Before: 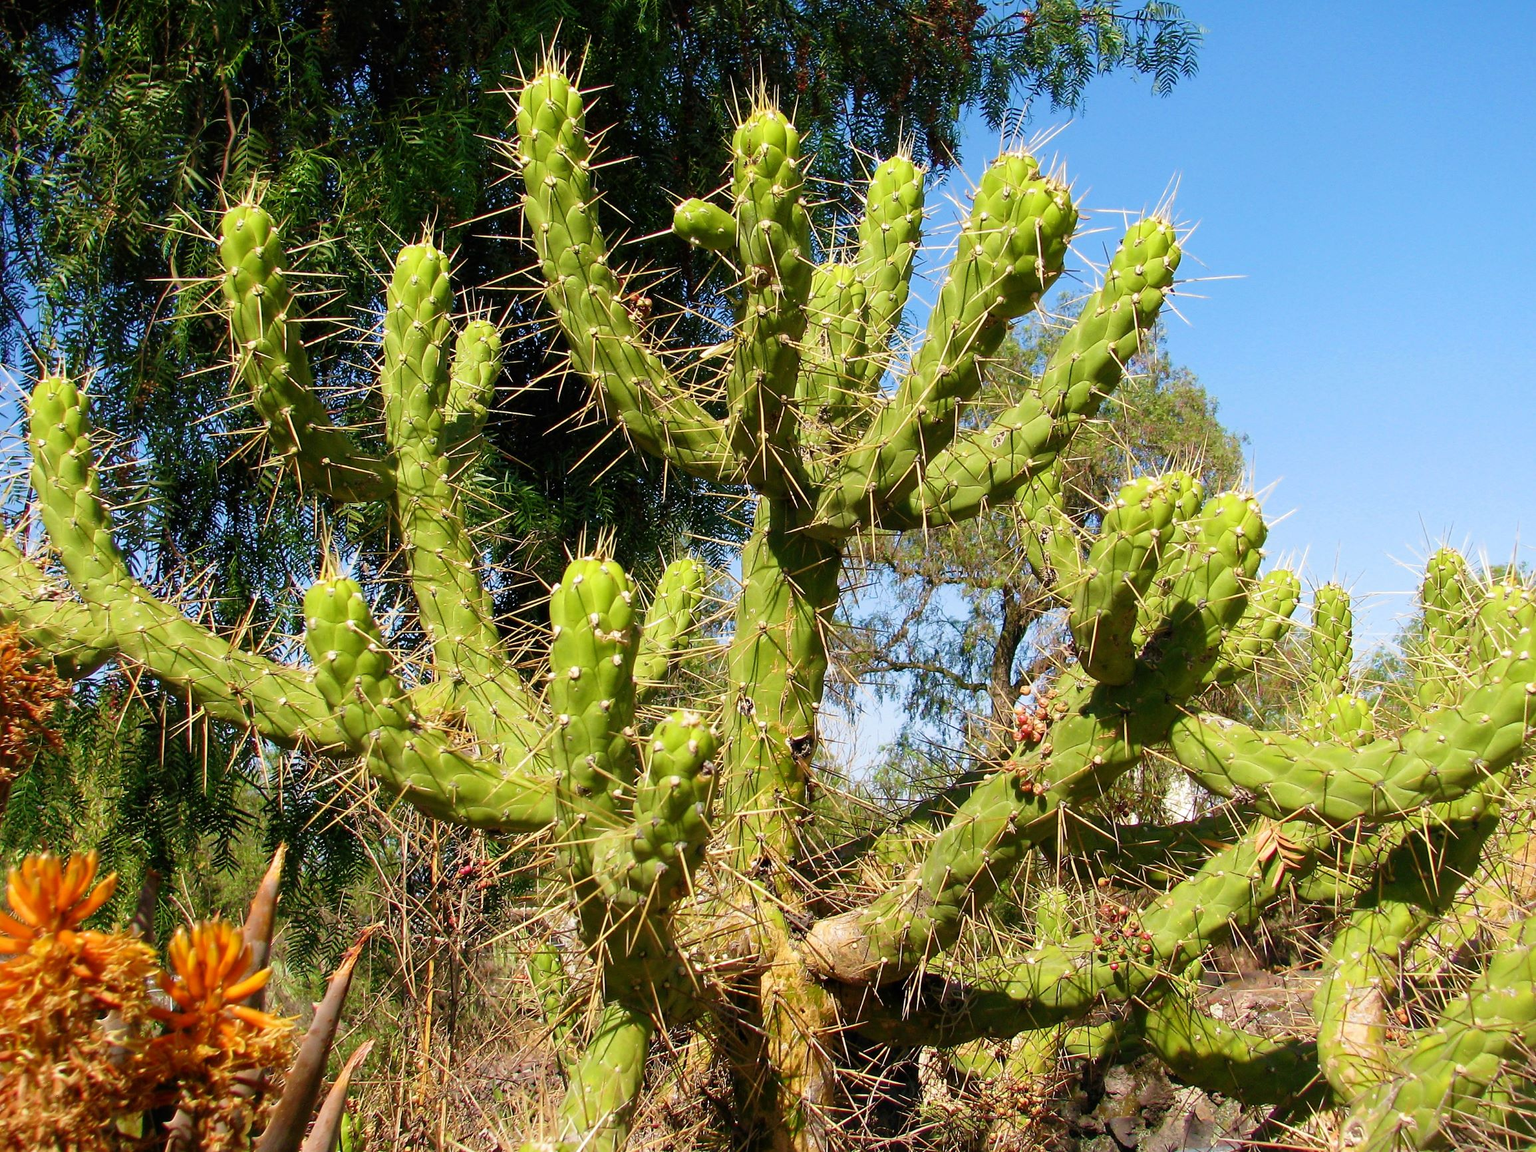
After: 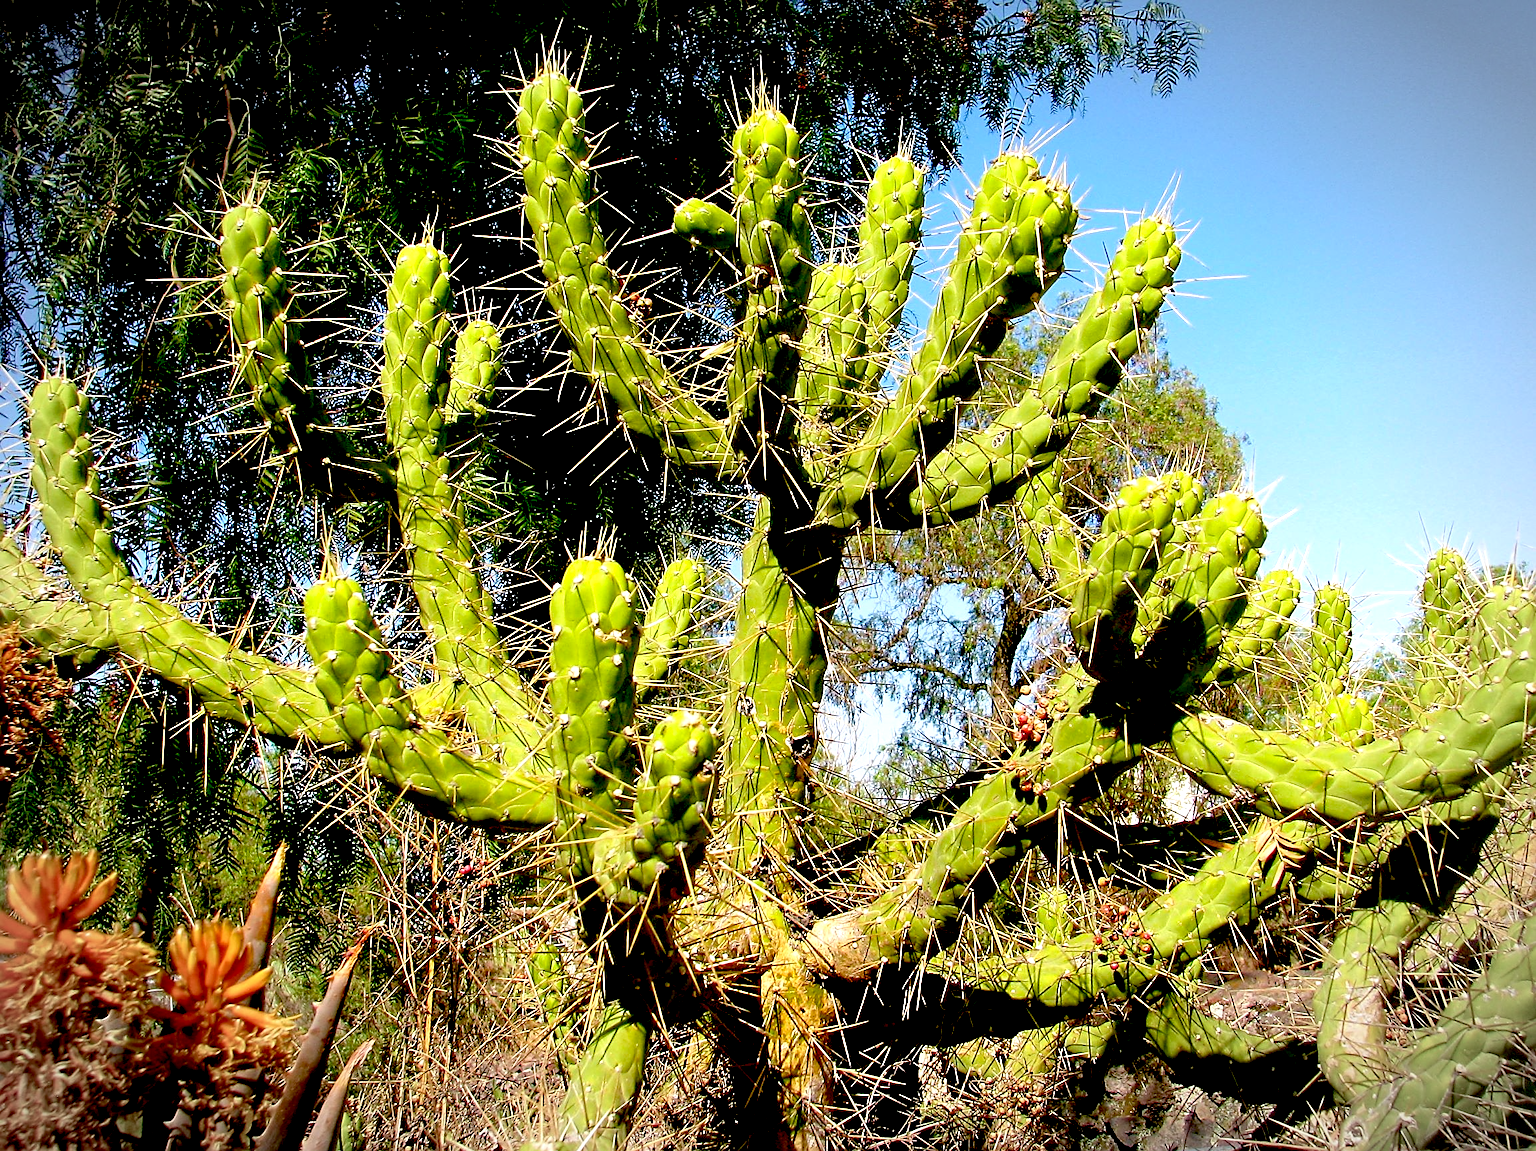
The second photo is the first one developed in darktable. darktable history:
exposure: black level correction 0.04, exposure 0.5 EV, compensate highlight preservation false
sharpen: on, module defaults
vignetting: automatic ratio true
